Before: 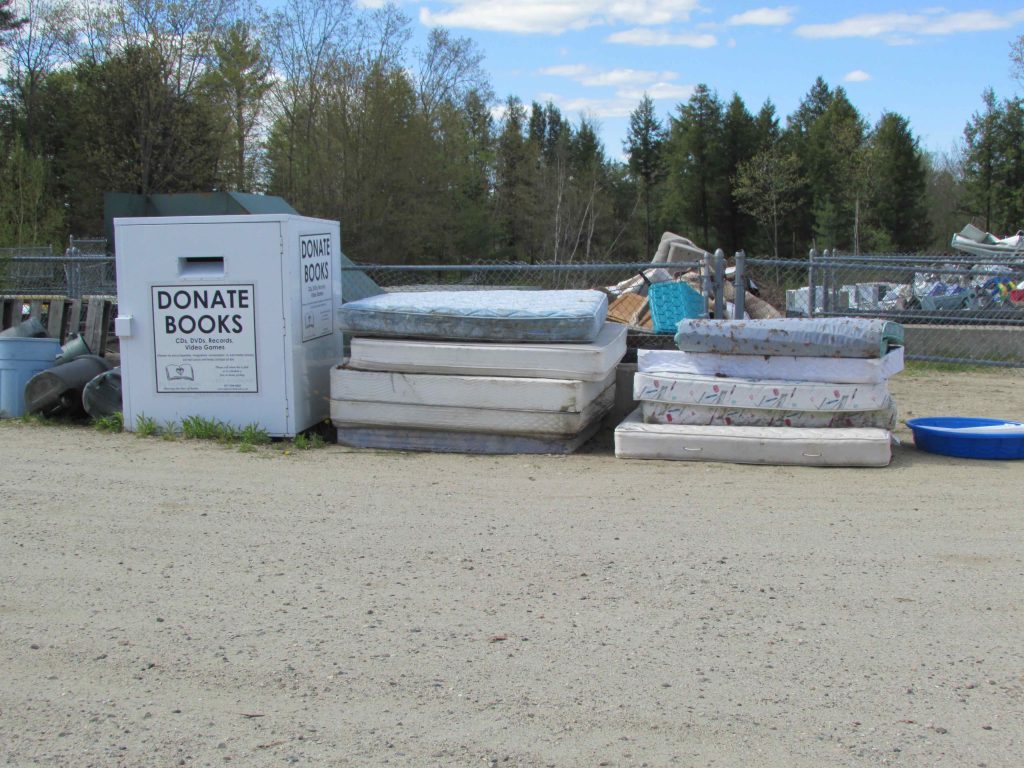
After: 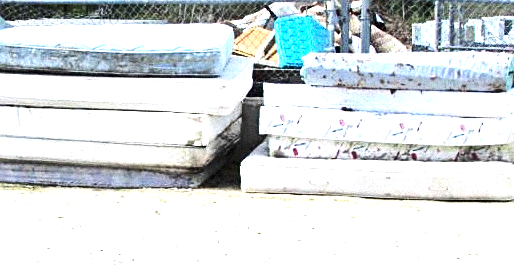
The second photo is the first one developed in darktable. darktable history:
tone equalizer: -8 EV -0.75 EV, -7 EV -0.7 EV, -6 EV -0.6 EV, -5 EV -0.4 EV, -3 EV 0.4 EV, -2 EV 0.6 EV, -1 EV 0.7 EV, +0 EV 0.75 EV, edges refinement/feathering 500, mask exposure compensation -1.57 EV, preserve details no
contrast brightness saturation: contrast 0.2, brightness -0.11, saturation 0.1
exposure: black level correction 0.001, exposure 1.3 EV, compensate highlight preservation false
grain: mid-tones bias 0%
sharpen: on, module defaults
crop: left 36.607%, top 34.735%, right 13.146%, bottom 30.611%
